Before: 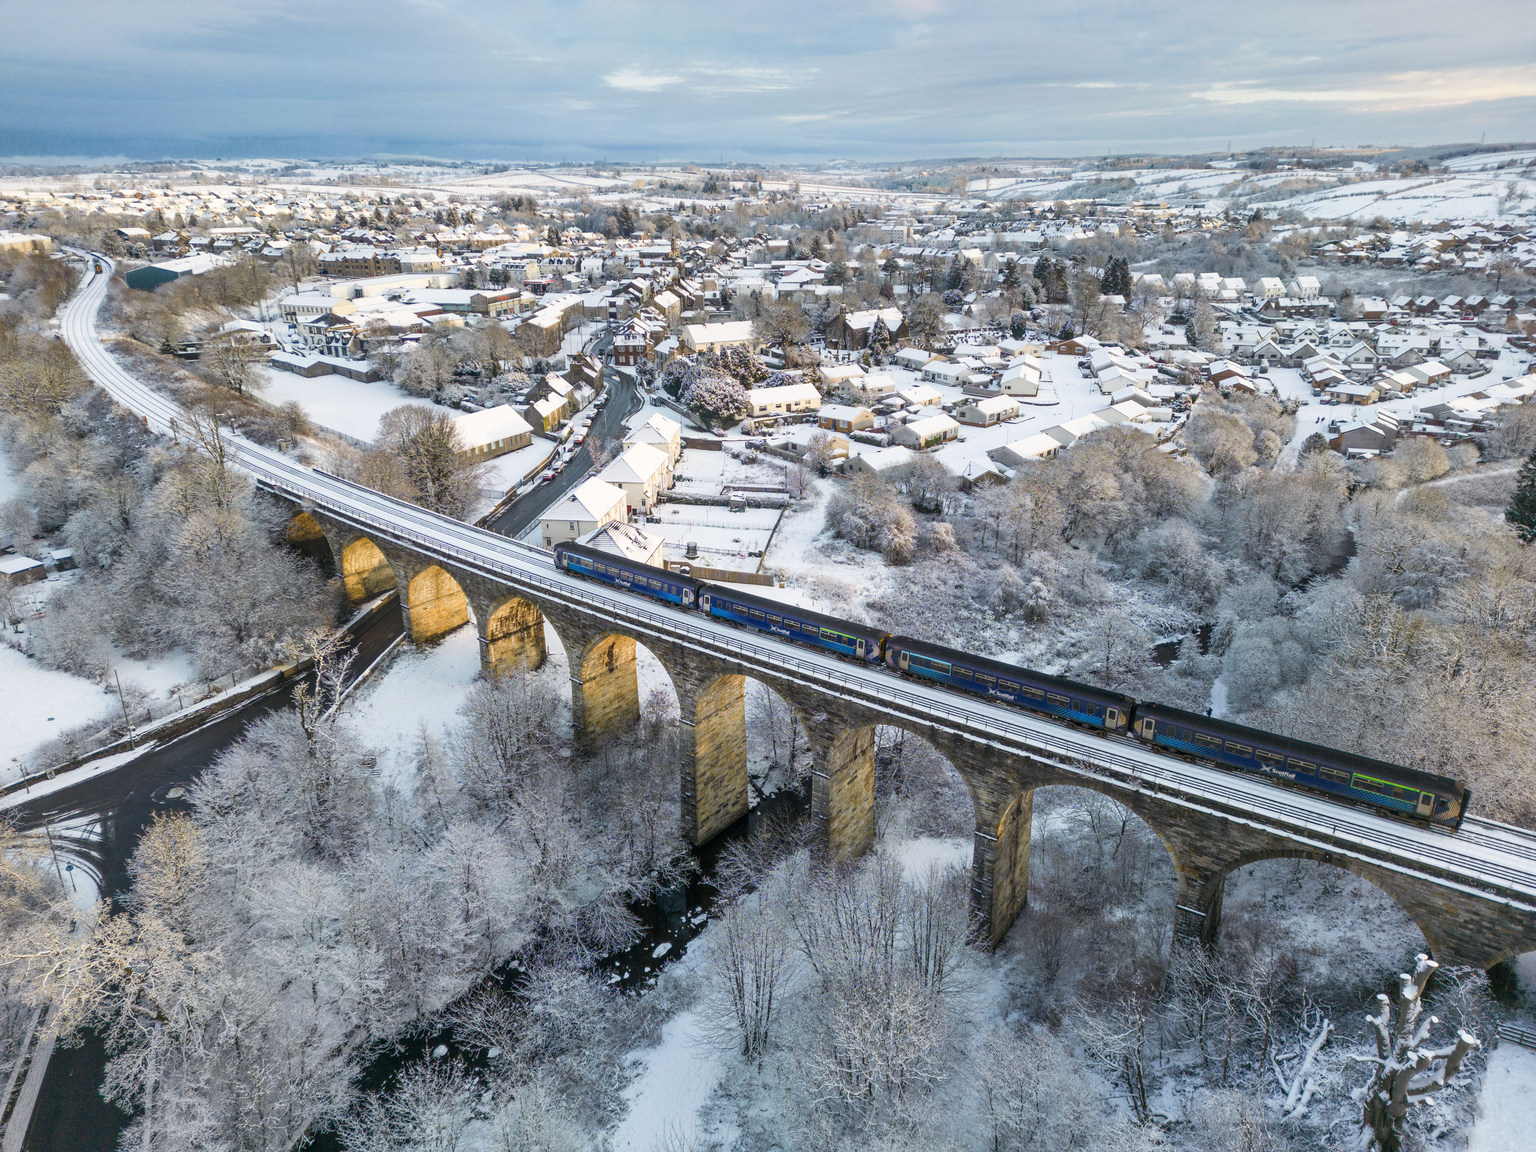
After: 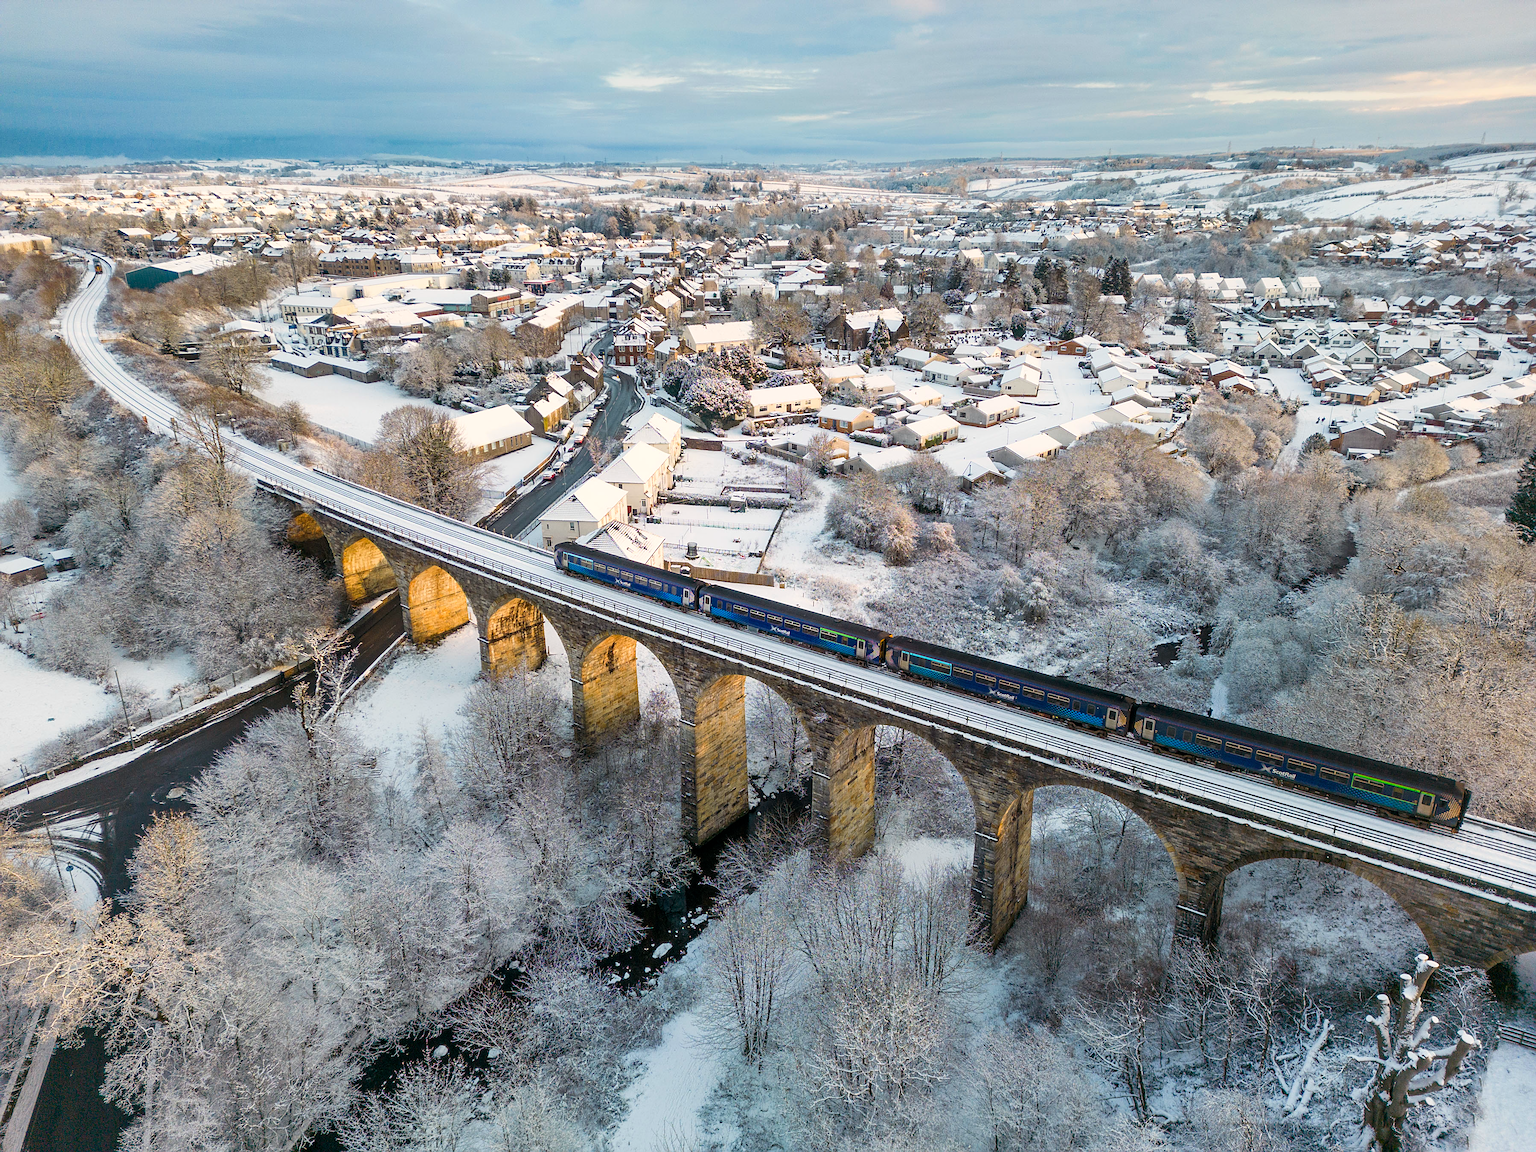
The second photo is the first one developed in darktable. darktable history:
sharpen: on, module defaults
color balance rgb: power › chroma 0.697%, power › hue 60°, highlights gain › chroma 1.094%, highlights gain › hue 60.18°, perceptual saturation grading › global saturation 0.002%, global vibrance 20%
